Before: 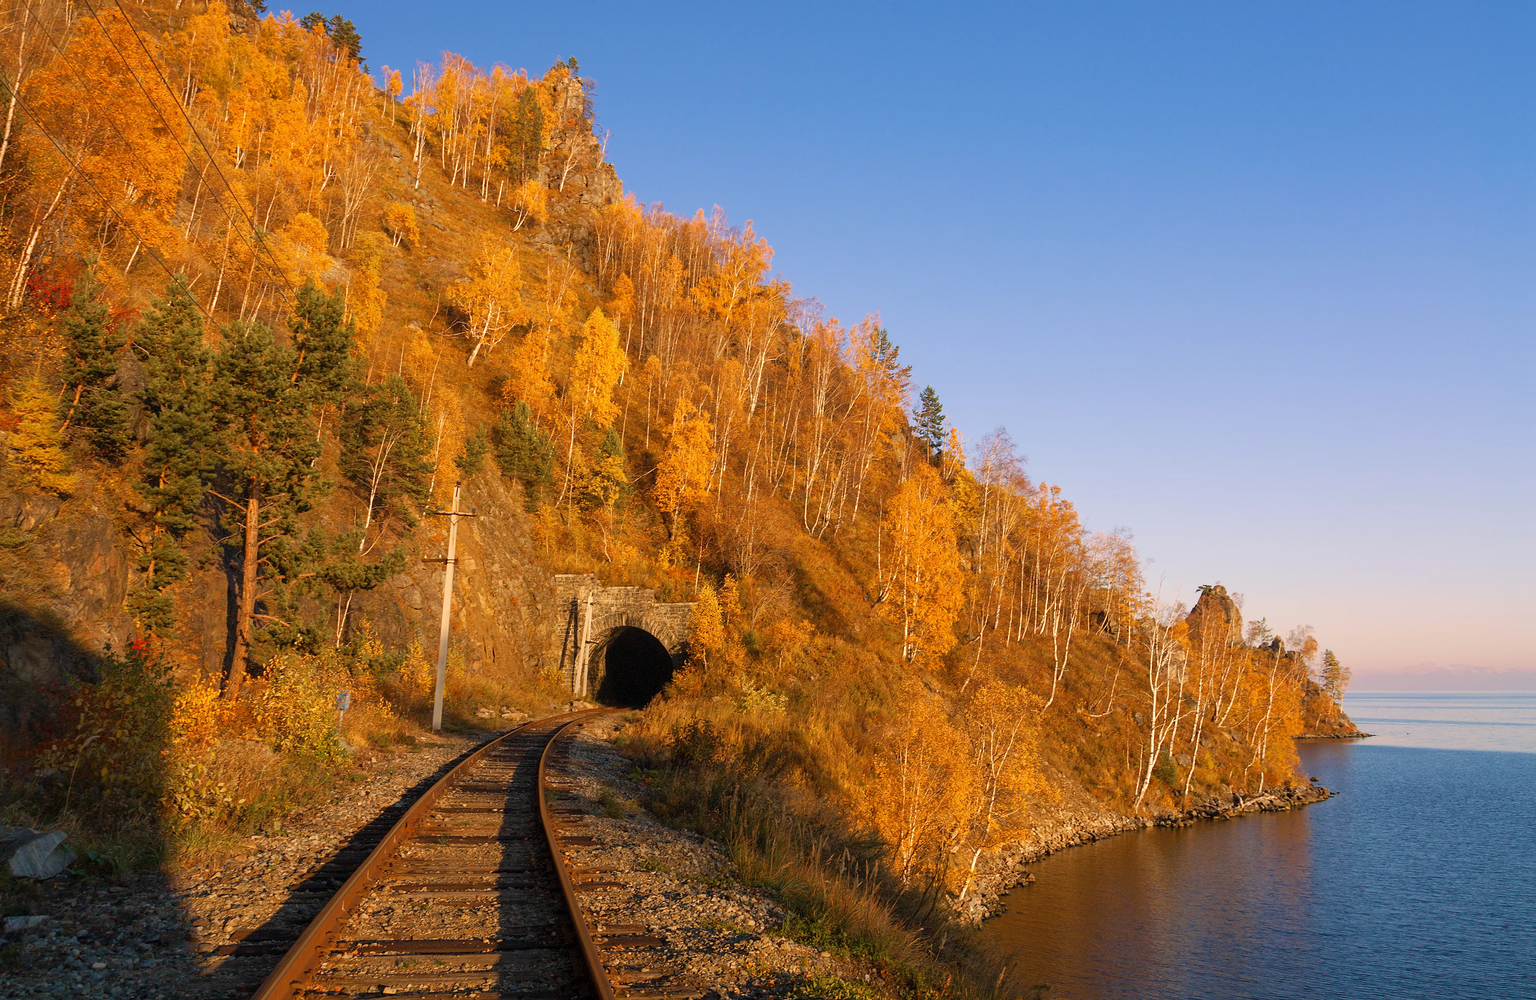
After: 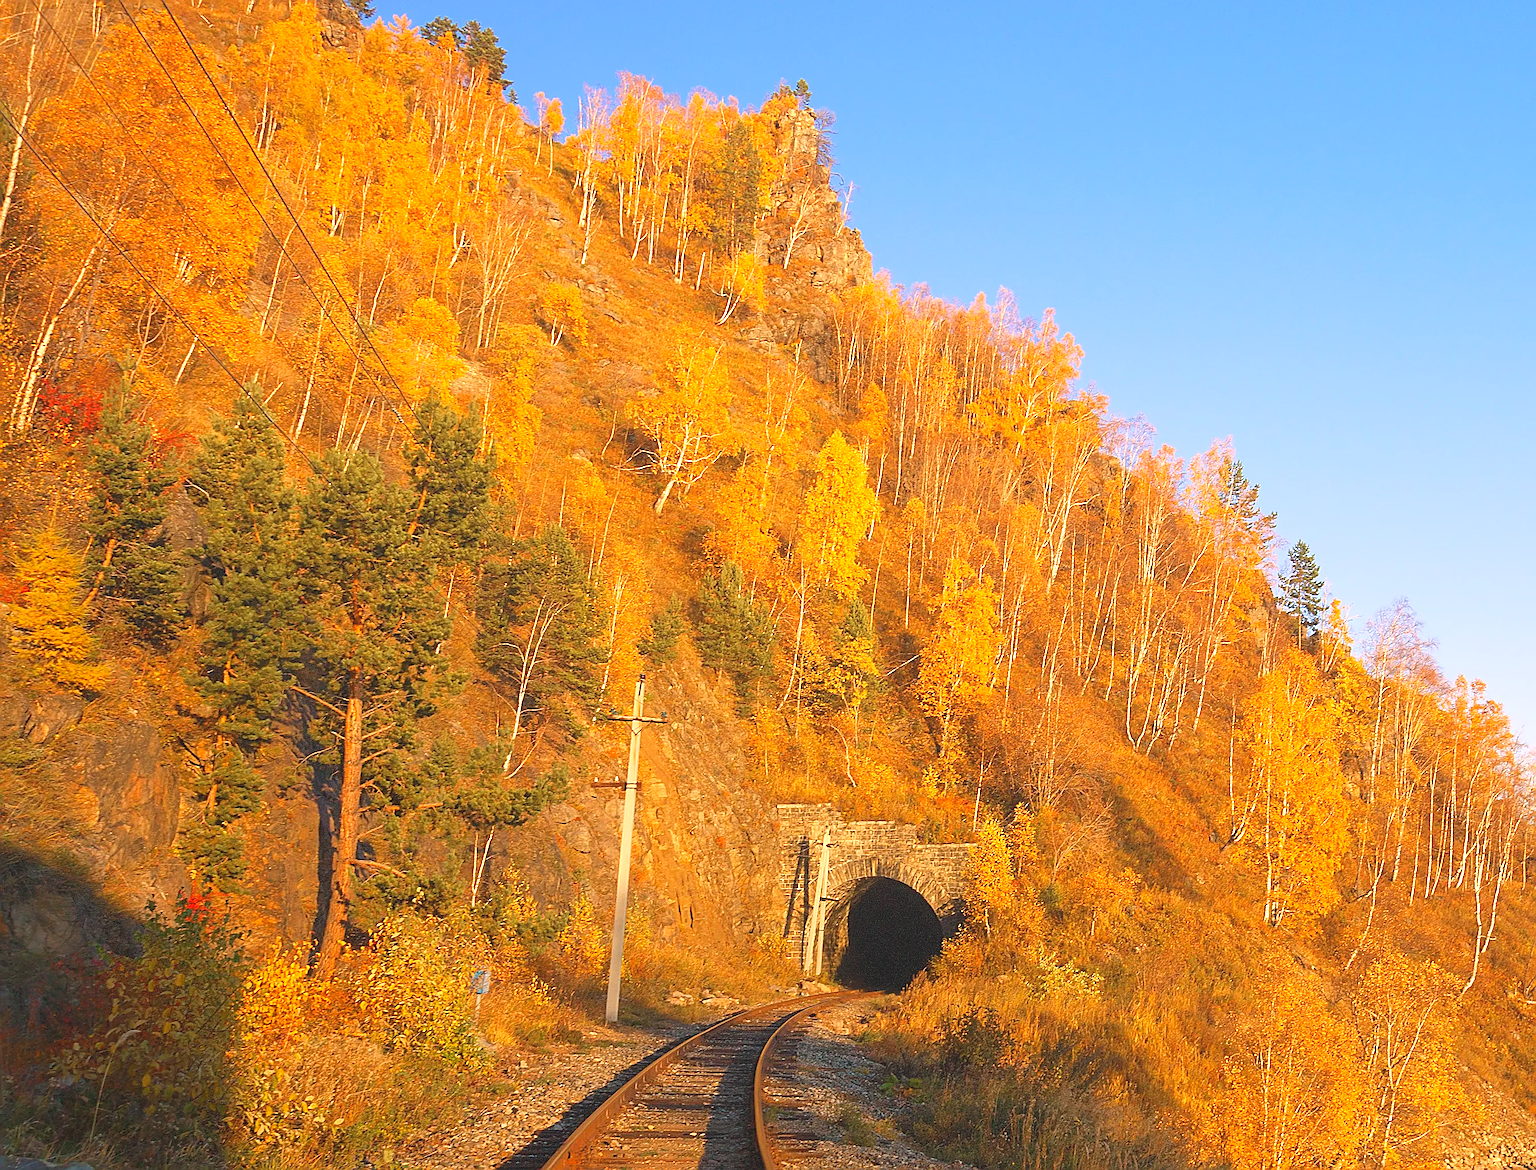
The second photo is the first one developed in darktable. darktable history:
sharpen: amount 0.999
exposure: black level correction 0, exposure 0.948 EV, compensate highlight preservation false
local contrast: detail 72%
crop: right 28.563%, bottom 16.365%
